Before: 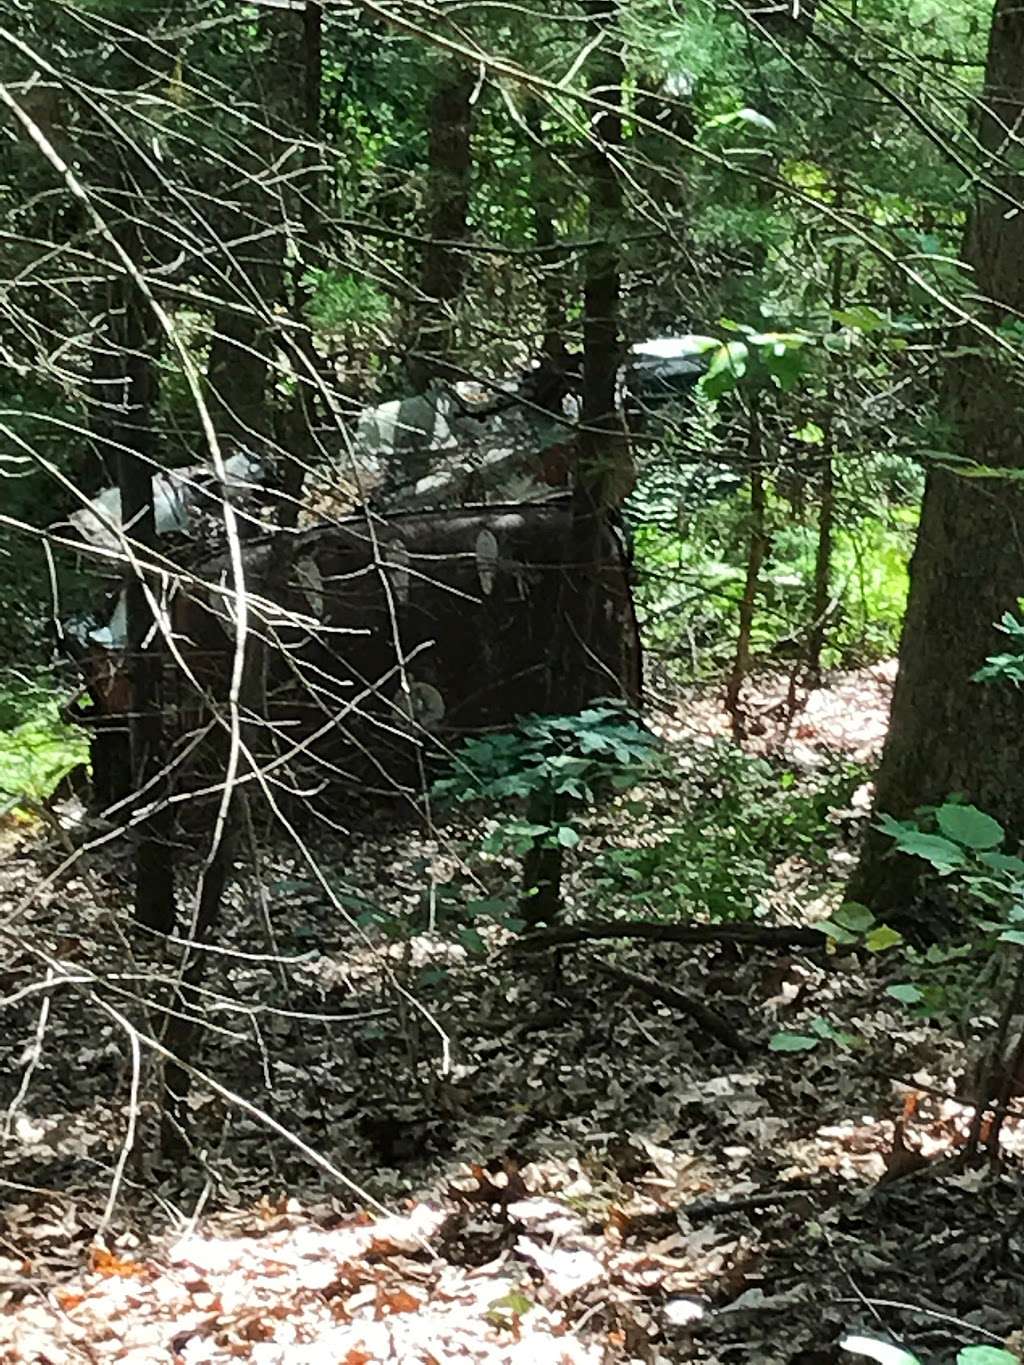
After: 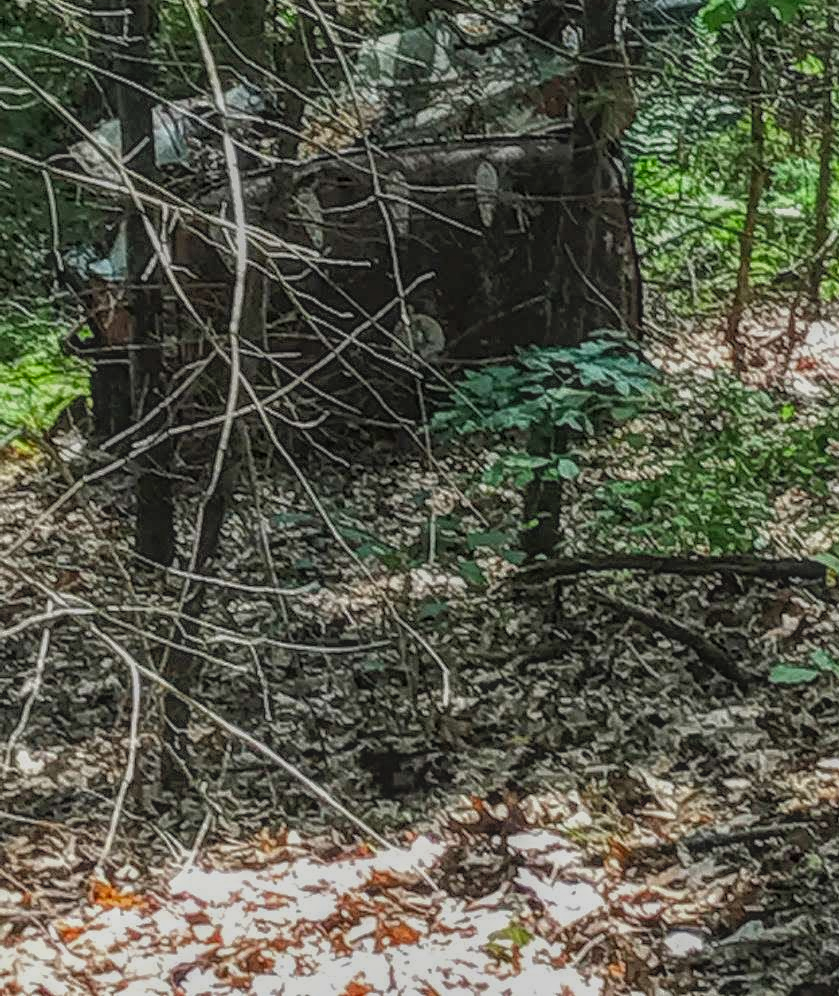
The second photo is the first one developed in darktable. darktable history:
crop: top 26.978%, right 18.021%
local contrast: highlights 20%, shadows 26%, detail 201%, midtone range 0.2
